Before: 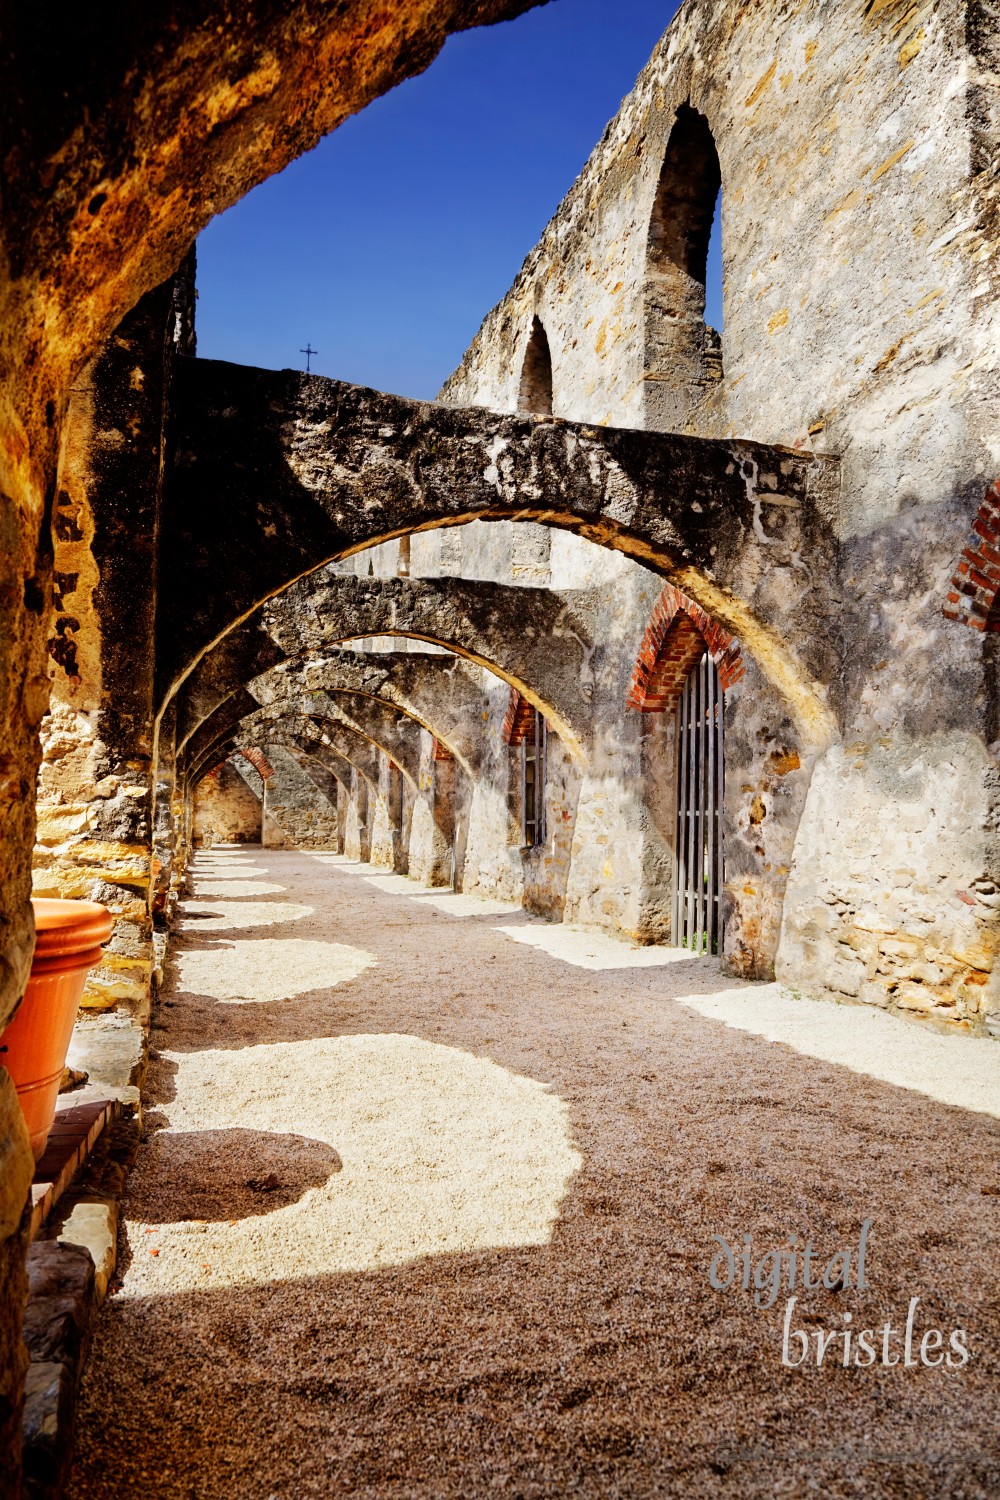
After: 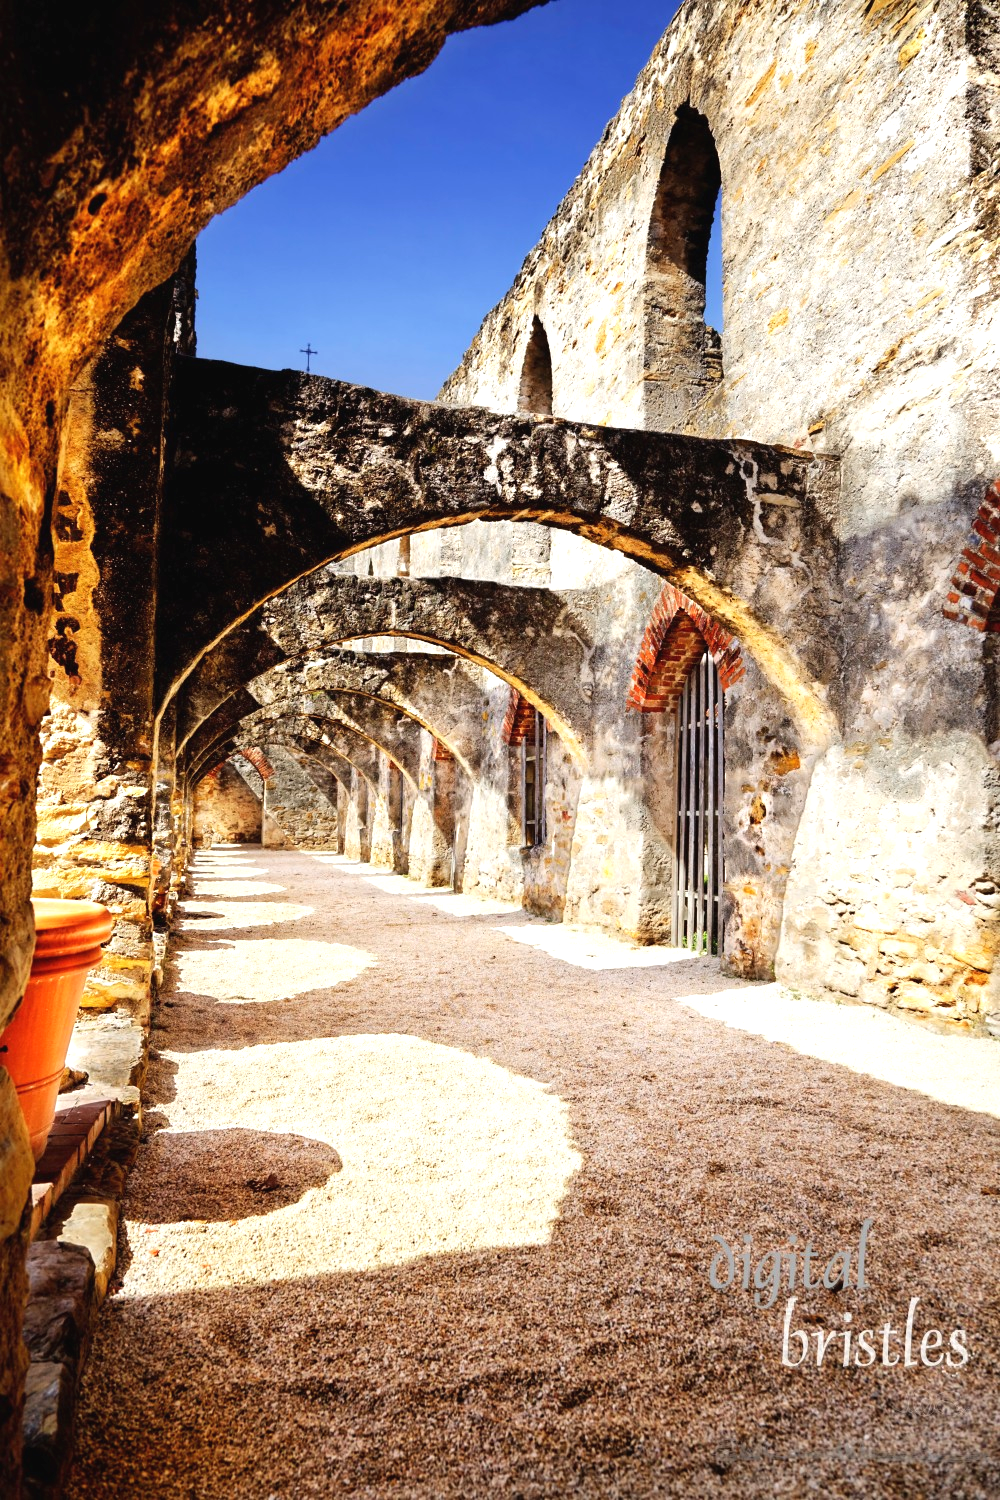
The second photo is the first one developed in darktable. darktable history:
exposure: black level correction -0.002, exposure 0.545 EV, compensate highlight preservation false
